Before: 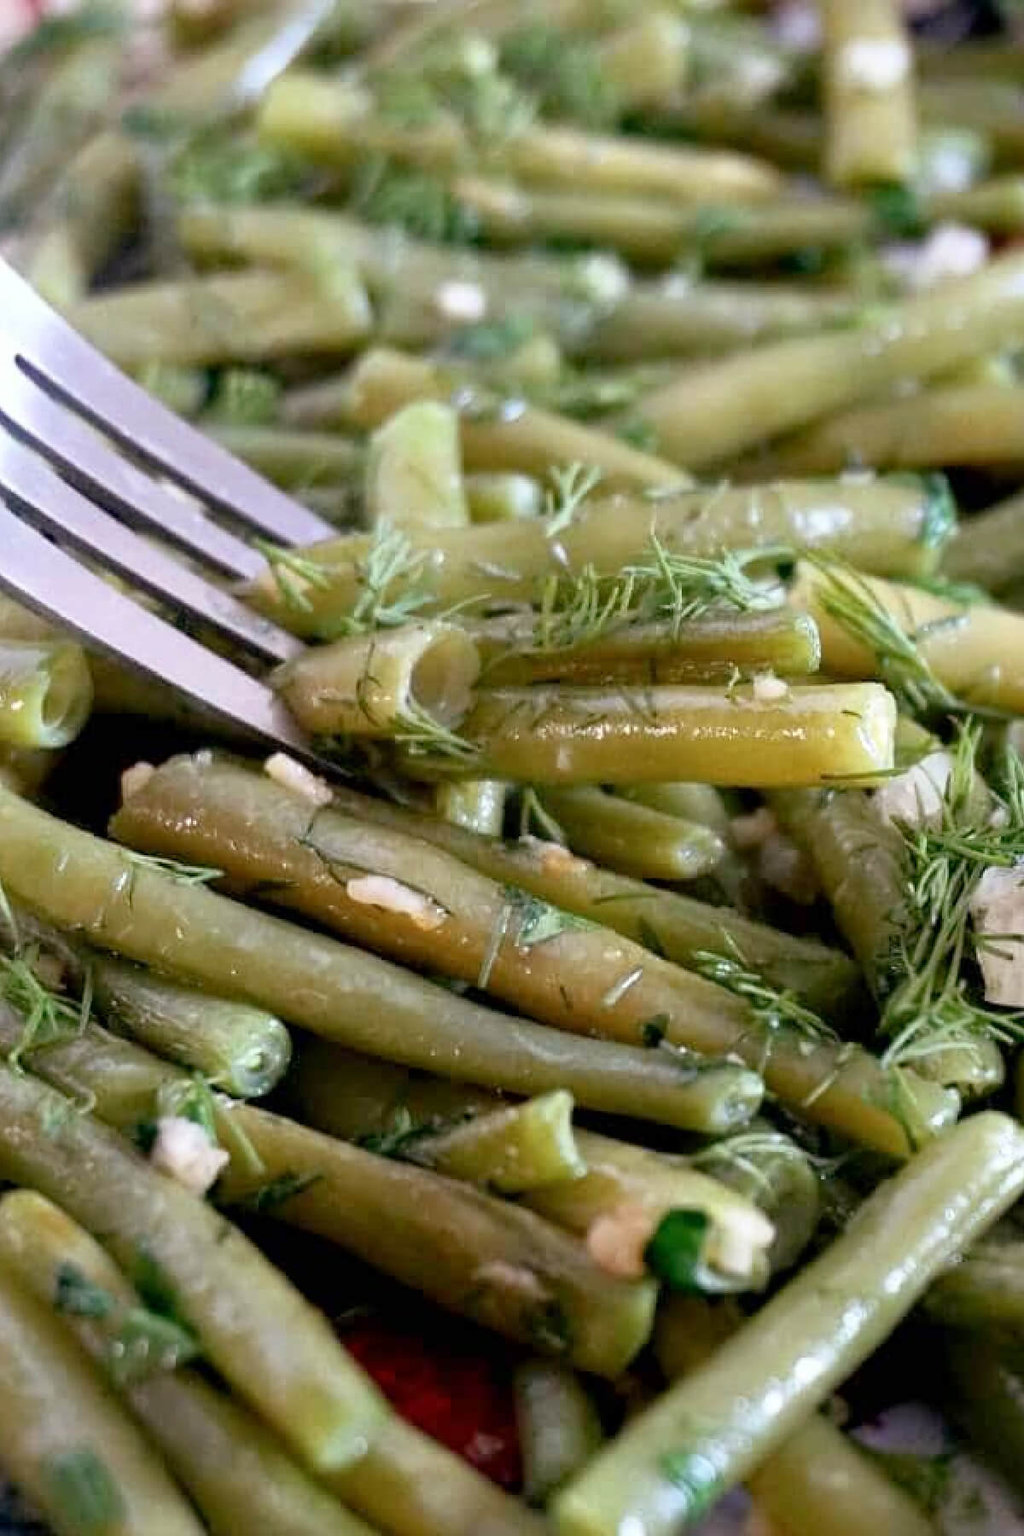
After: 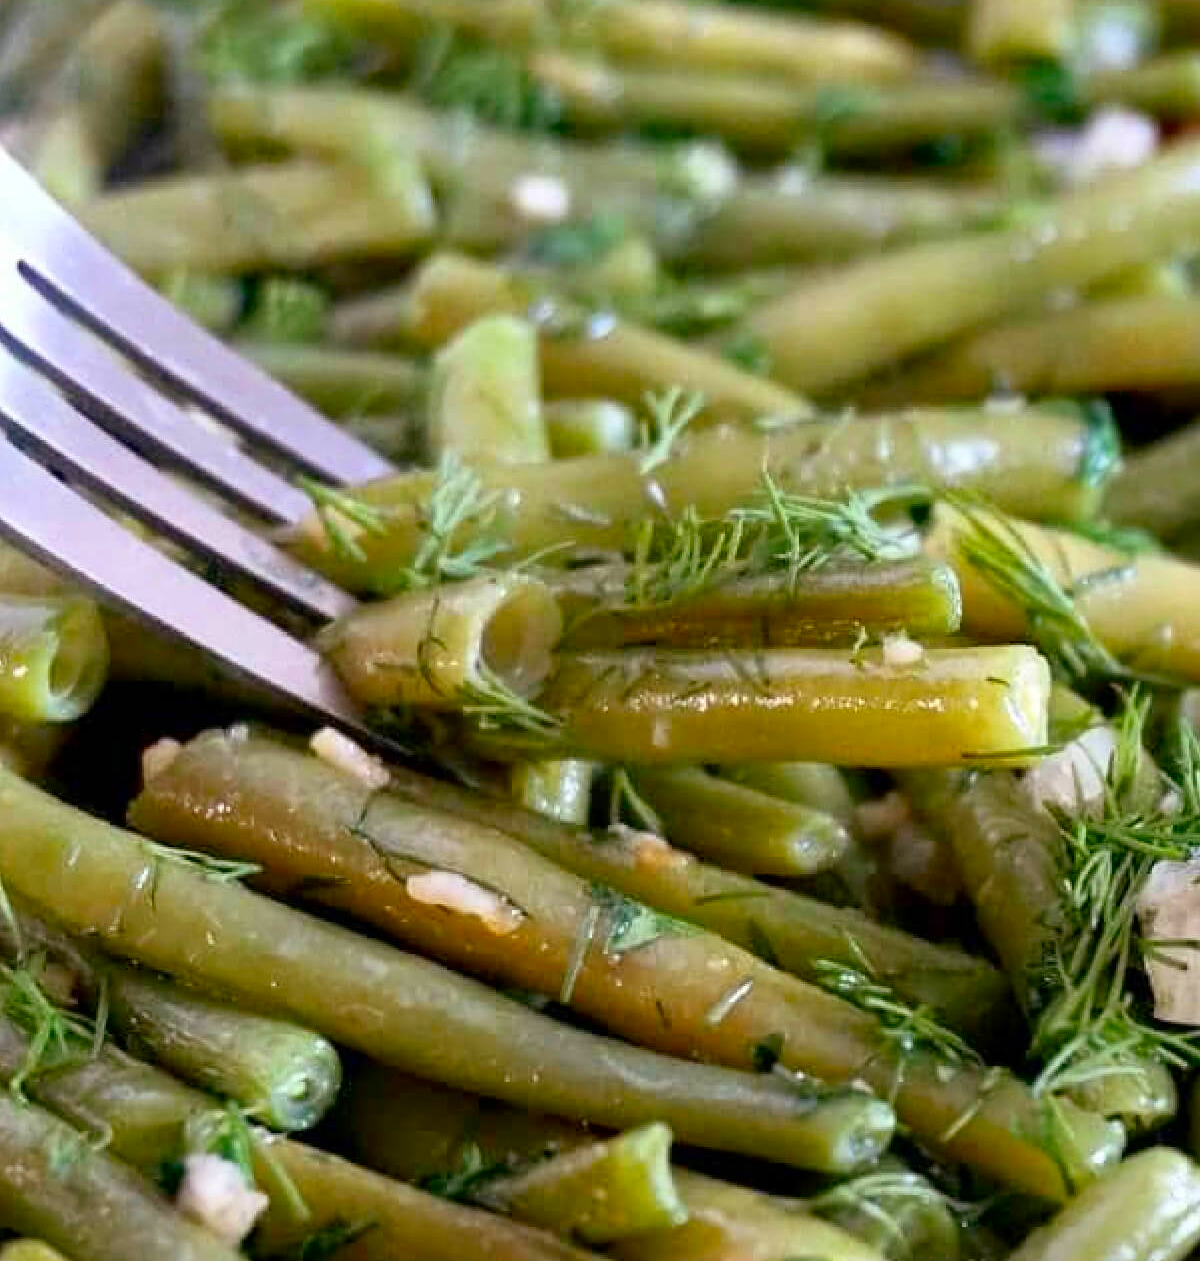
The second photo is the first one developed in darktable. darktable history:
contrast brightness saturation: brightness -0.03, saturation 0.344
crop and rotate: top 8.658%, bottom 21.271%
